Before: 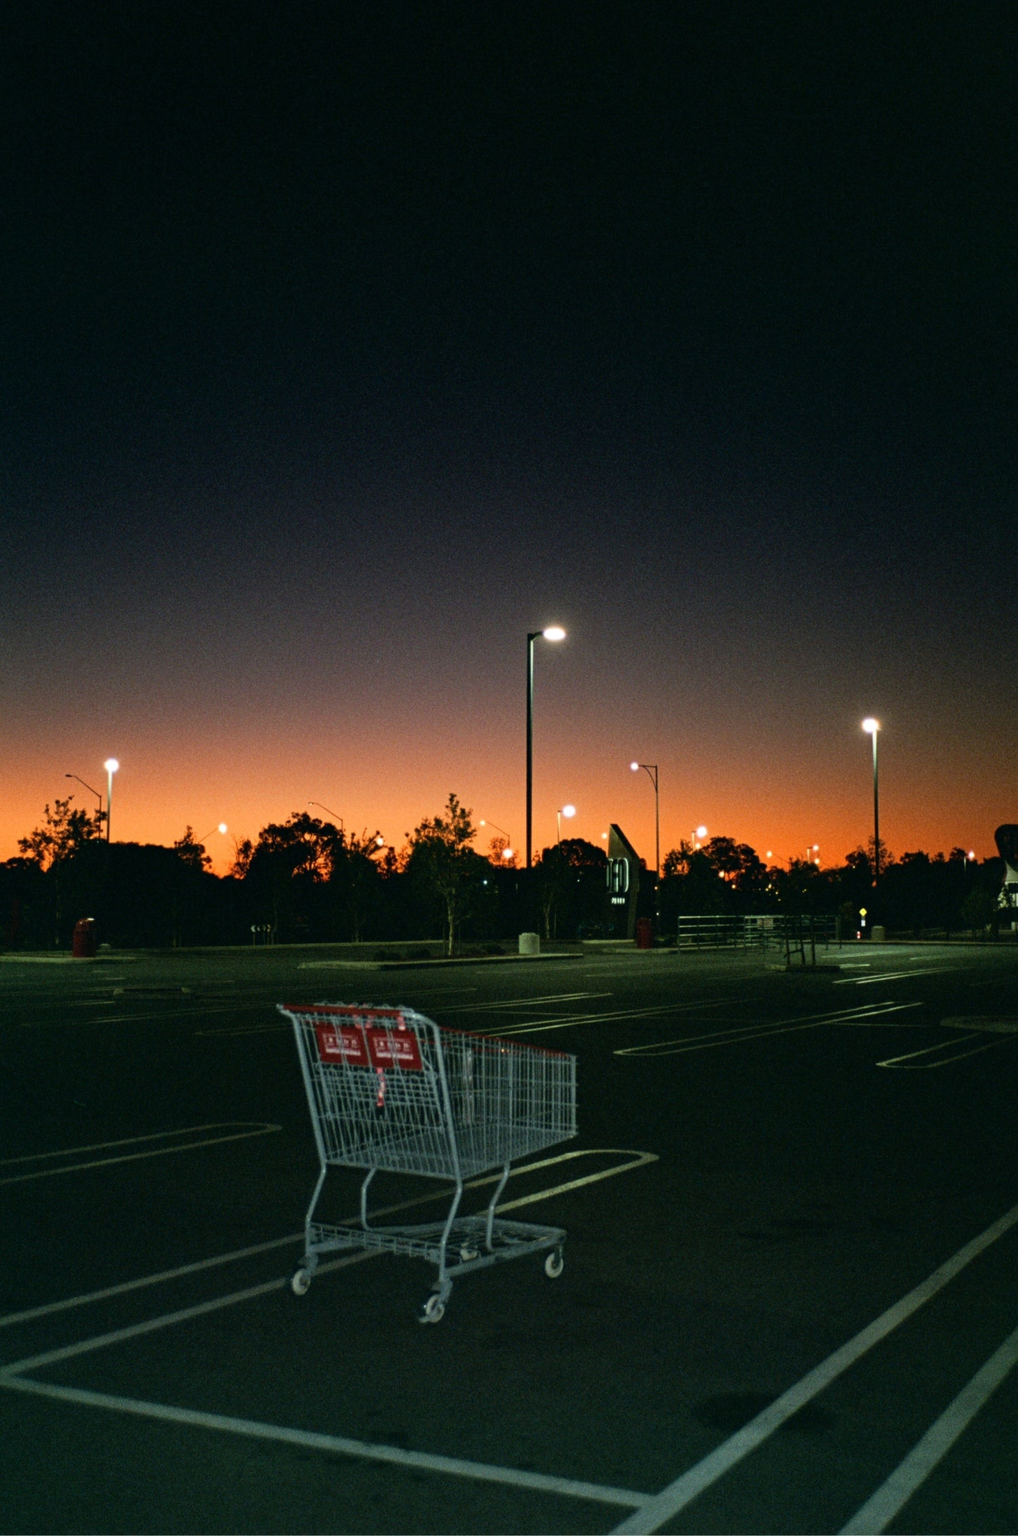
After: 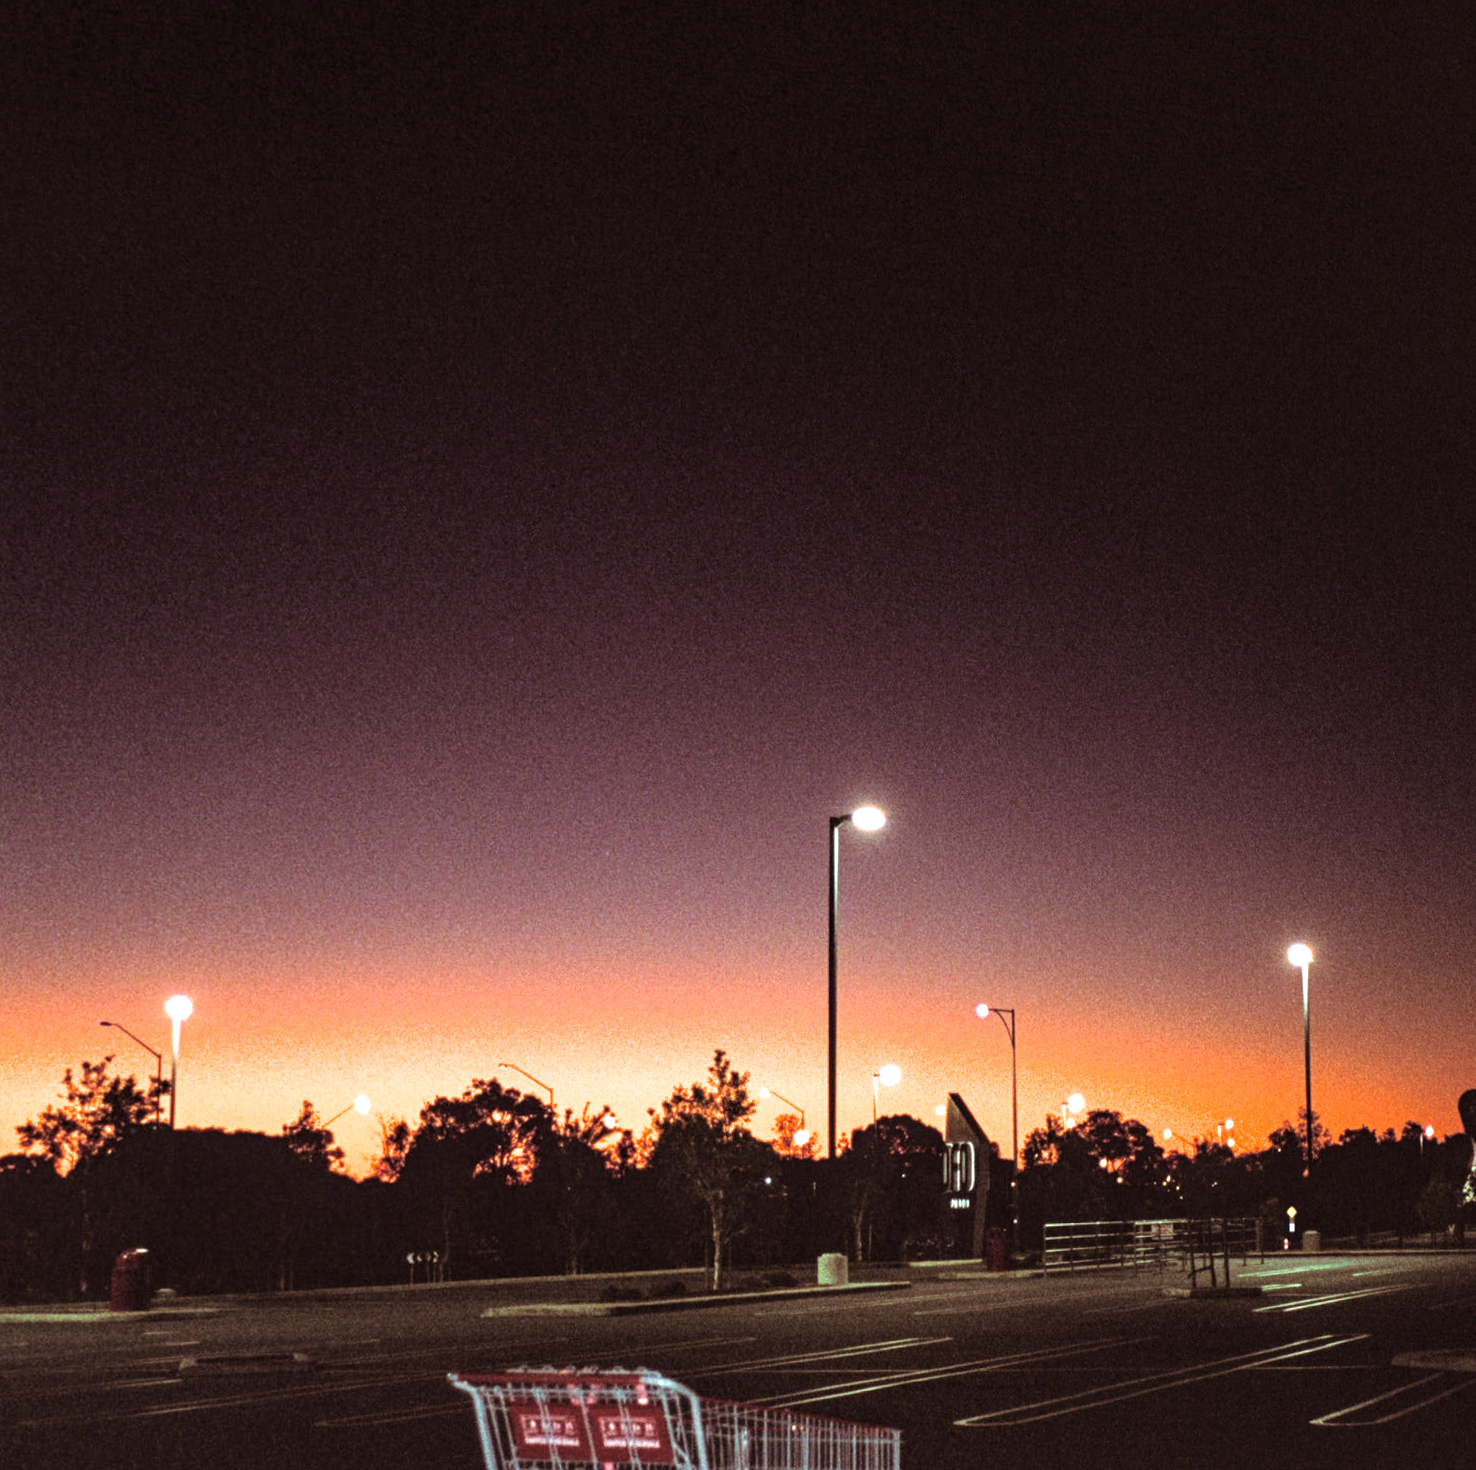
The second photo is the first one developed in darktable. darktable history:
crop: bottom 28.576%
white balance: red 1.05, blue 1.072
exposure: black level correction 0, exposure 1.015 EV, compensate exposure bias true, compensate highlight preservation false
color correction: saturation 0.99
rotate and perspective: rotation -0.013°, lens shift (vertical) -0.027, lens shift (horizontal) 0.178, crop left 0.016, crop right 0.989, crop top 0.082, crop bottom 0.918
local contrast: on, module defaults
split-toning: highlights › hue 180°
